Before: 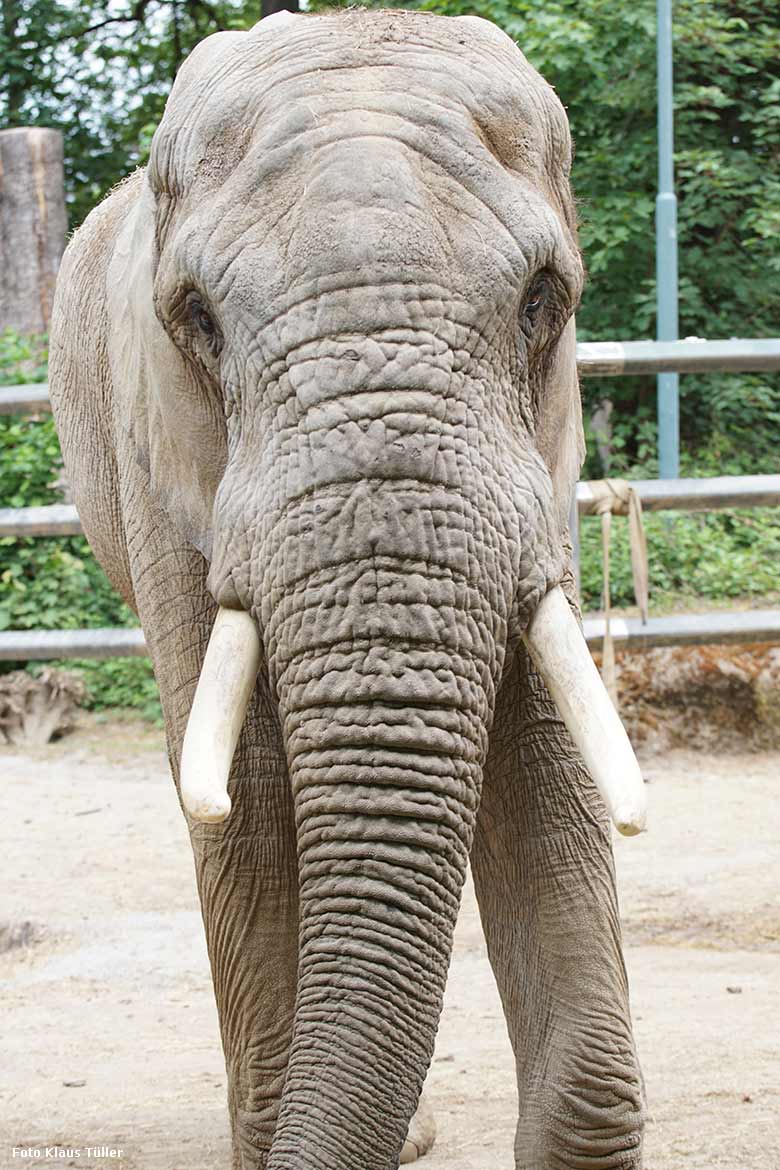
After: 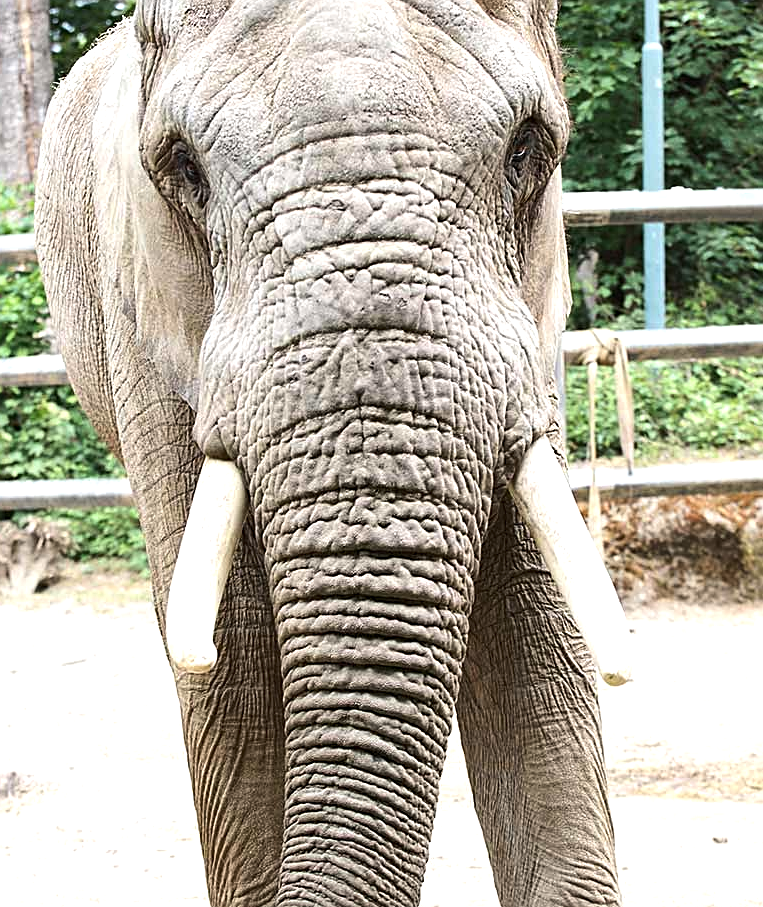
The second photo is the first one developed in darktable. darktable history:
crop and rotate: left 1.873%, top 12.903%, right 0.238%, bottom 9.533%
sharpen: on, module defaults
tone equalizer: -8 EV -0.782 EV, -7 EV -0.666 EV, -6 EV -0.602 EV, -5 EV -0.369 EV, -3 EV 0.39 EV, -2 EV 0.6 EV, -1 EV 0.69 EV, +0 EV 0.744 EV, edges refinement/feathering 500, mask exposure compensation -1.57 EV, preserve details no
